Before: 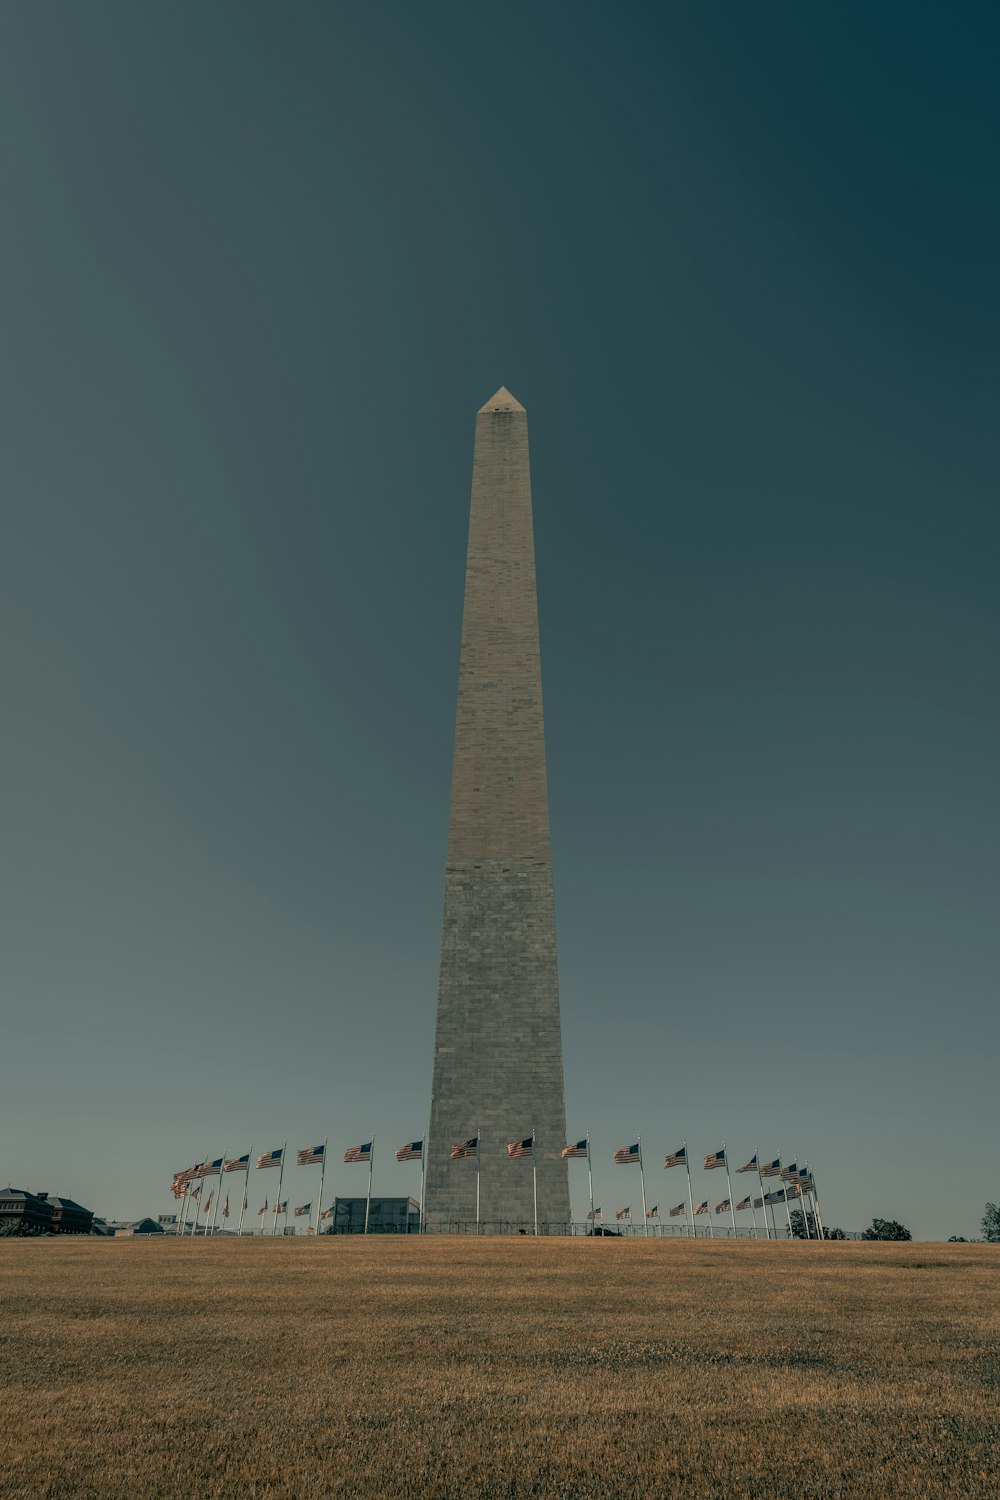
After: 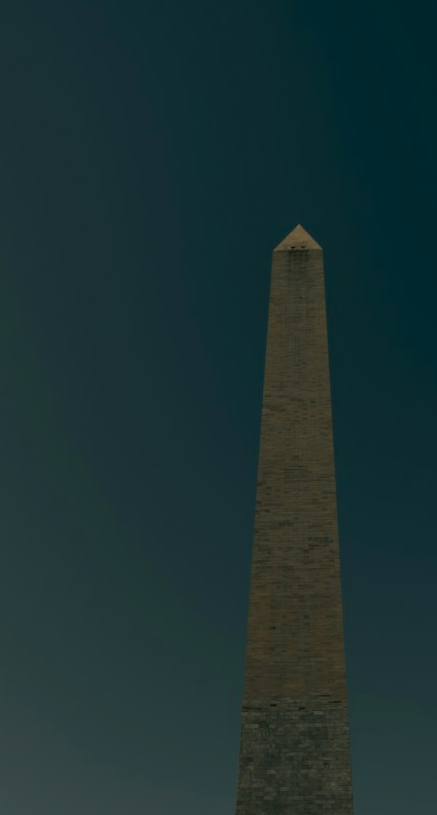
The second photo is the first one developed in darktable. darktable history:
contrast equalizer: octaves 7, y [[0.5 ×4, 0.467, 0.376], [0.5 ×6], [0.5 ×6], [0 ×6], [0 ×6]]
crop: left 20.421%, top 10.801%, right 35.825%, bottom 34.804%
contrast brightness saturation: contrast 0.096, brightness -0.263, saturation 0.15
